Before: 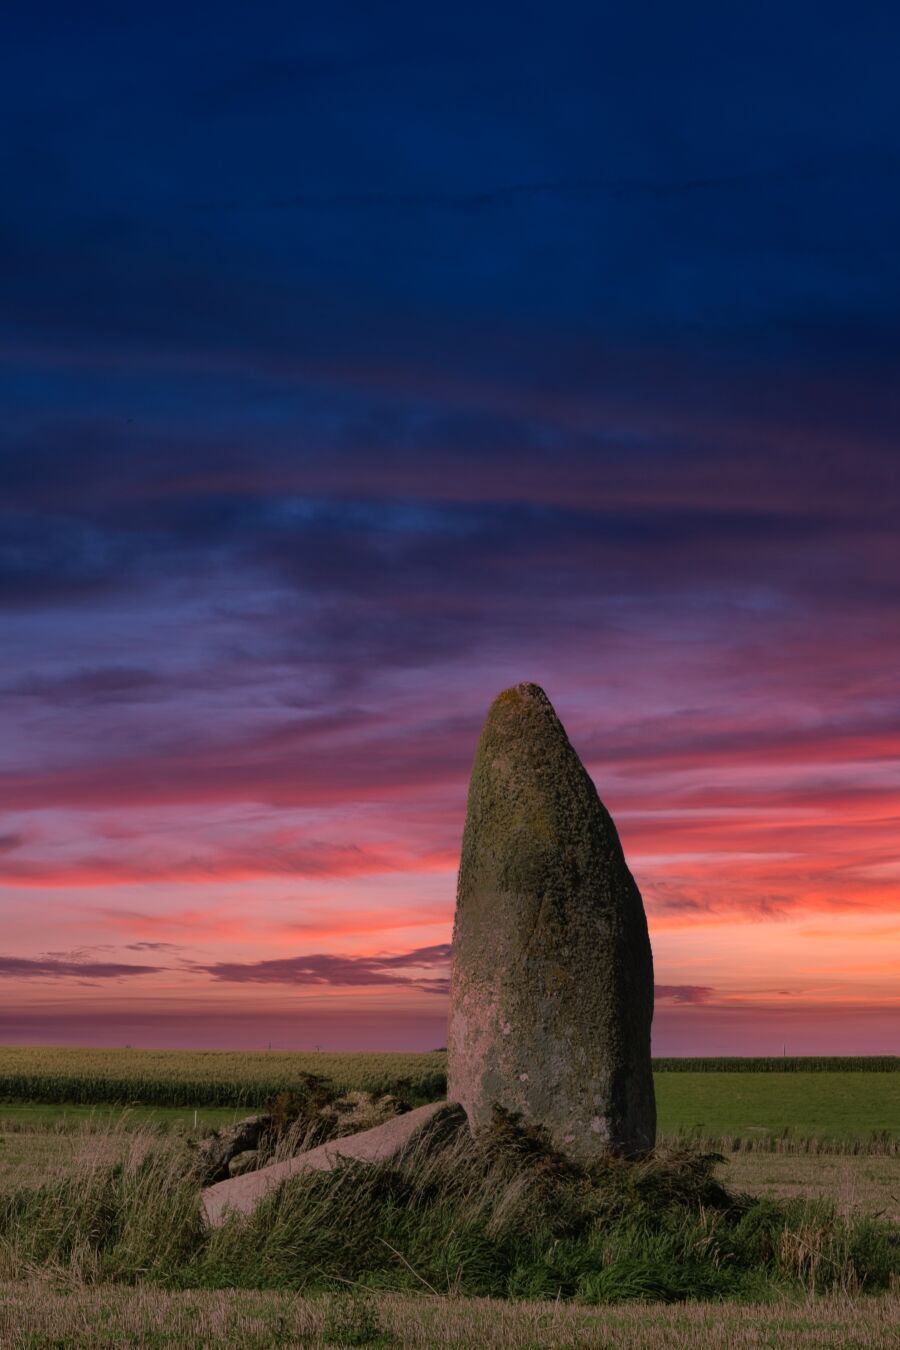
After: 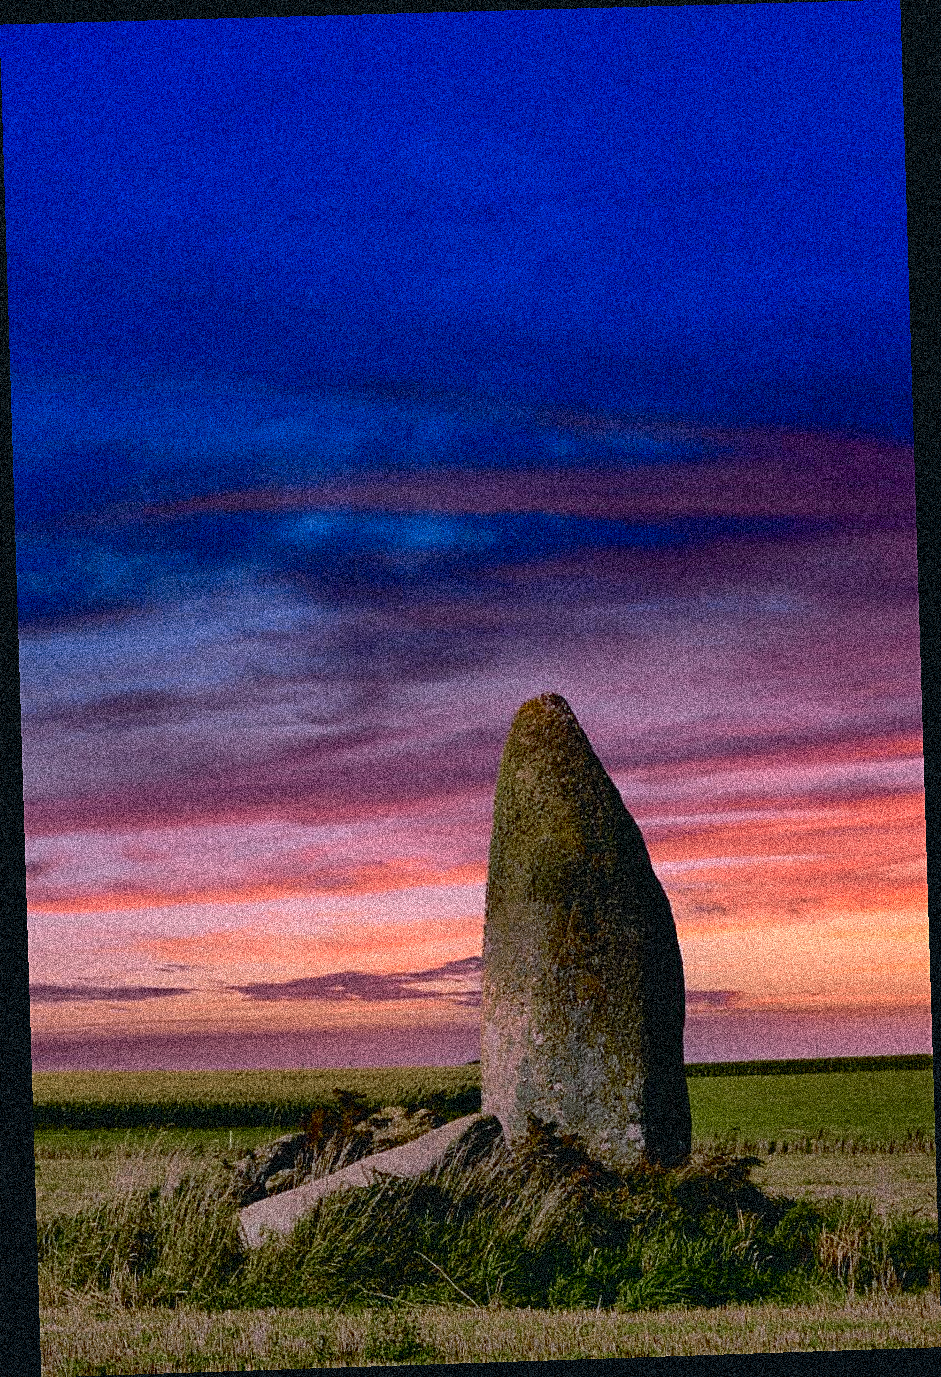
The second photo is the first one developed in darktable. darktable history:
exposure: black level correction 0.012, compensate highlight preservation false
shadows and highlights: on, module defaults
tone curve: curves: ch0 [(0, 0.023) (0.087, 0.065) (0.184, 0.168) (0.45, 0.54) (0.57, 0.683) (0.722, 0.825) (0.877, 0.948) (1, 1)]; ch1 [(0, 0) (0.388, 0.369) (0.44, 0.44) (0.489, 0.481) (0.534, 0.528) (0.657, 0.655) (1, 1)]; ch2 [(0, 0) (0.353, 0.317) (0.408, 0.427) (0.472, 0.46) (0.5, 0.488) (0.537, 0.518) (0.576, 0.592) (0.625, 0.631) (1, 1)], color space Lab, independent channels, preserve colors none
contrast brightness saturation: saturation -0.05
rotate and perspective: rotation -1.77°, lens shift (horizontal) 0.004, automatic cropping off
grain: coarseness 3.75 ISO, strength 100%, mid-tones bias 0%
sharpen: on, module defaults
